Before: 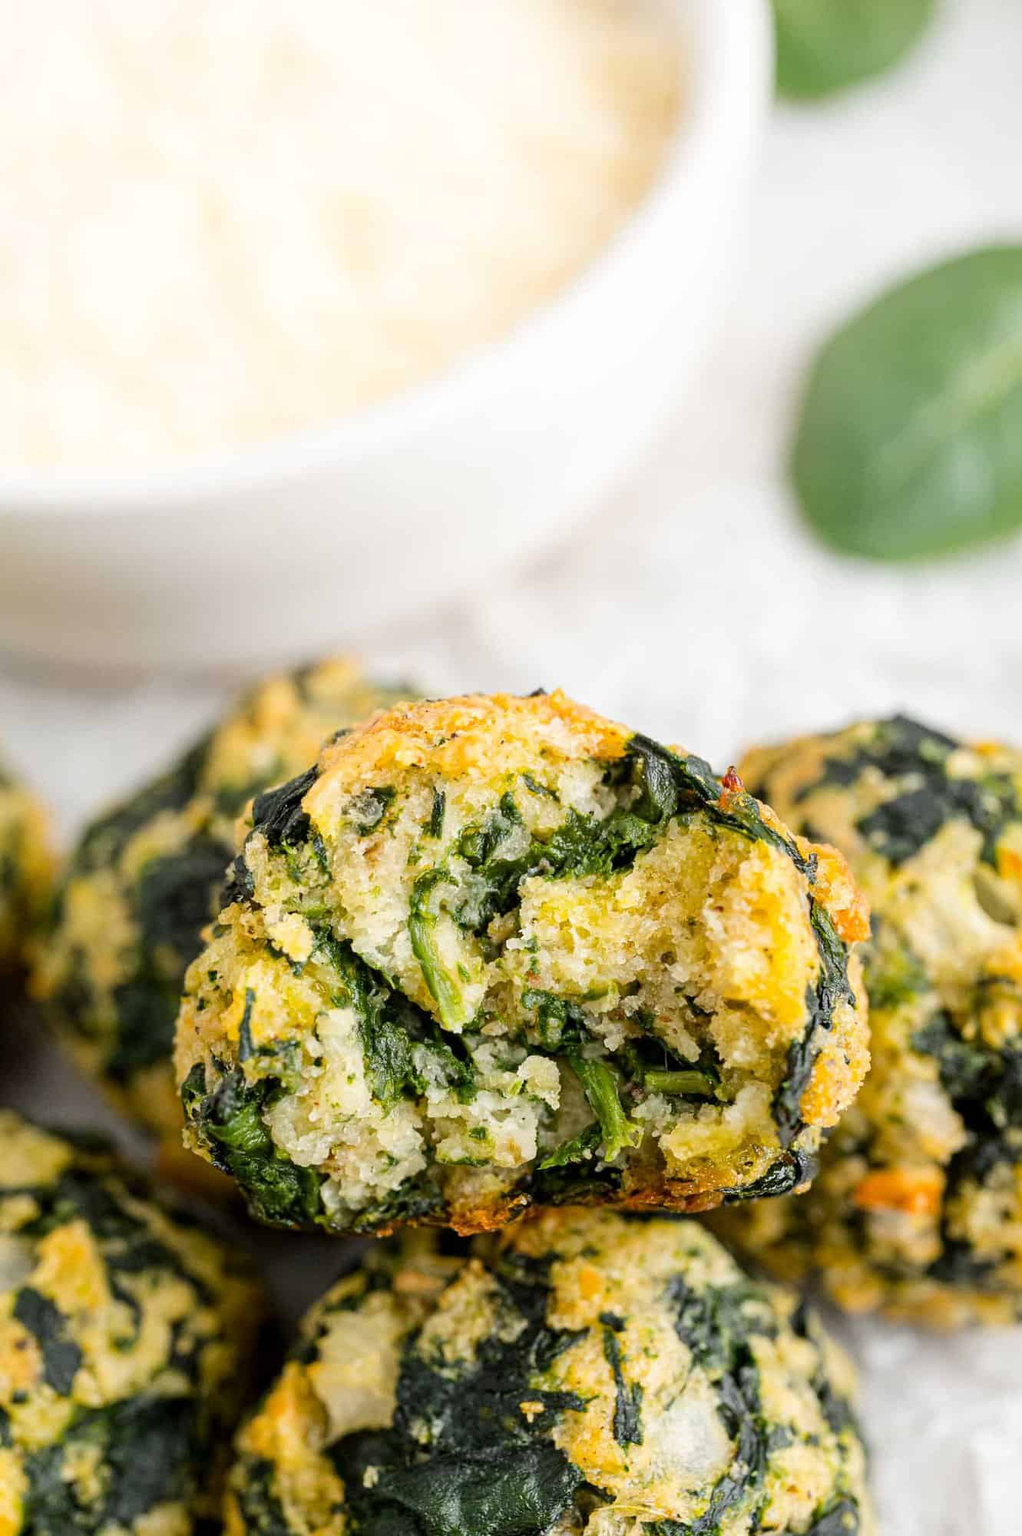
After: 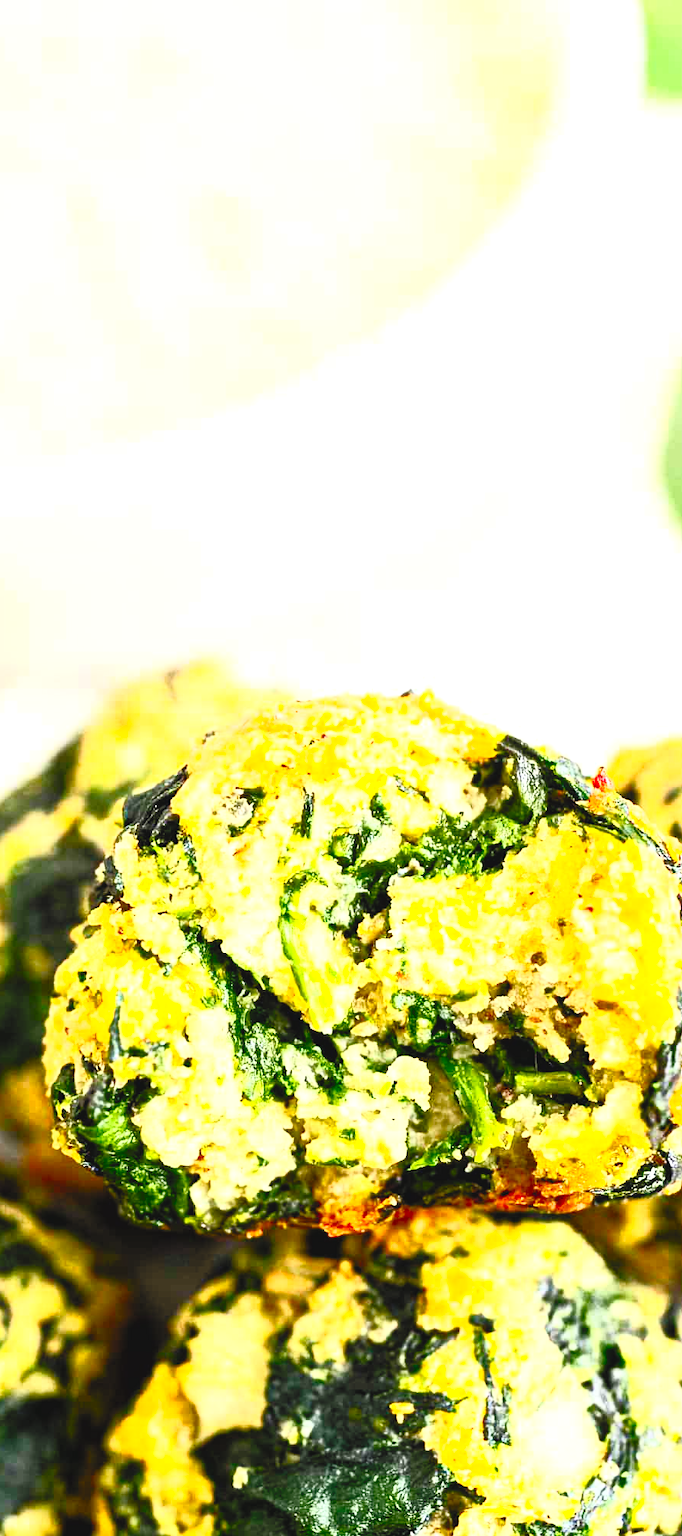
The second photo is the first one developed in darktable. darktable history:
levels: levels [0, 0.397, 0.955]
filmic rgb: black relative exposure -7.65 EV, white relative exposure 4.56 EV, threshold 3 EV, hardness 3.61, contrast 1.115, iterations of high-quality reconstruction 0, enable highlight reconstruction true
contrast brightness saturation: contrast 0.848, brightness 0.607, saturation 0.583
crop and rotate: left 12.82%, right 20.412%
